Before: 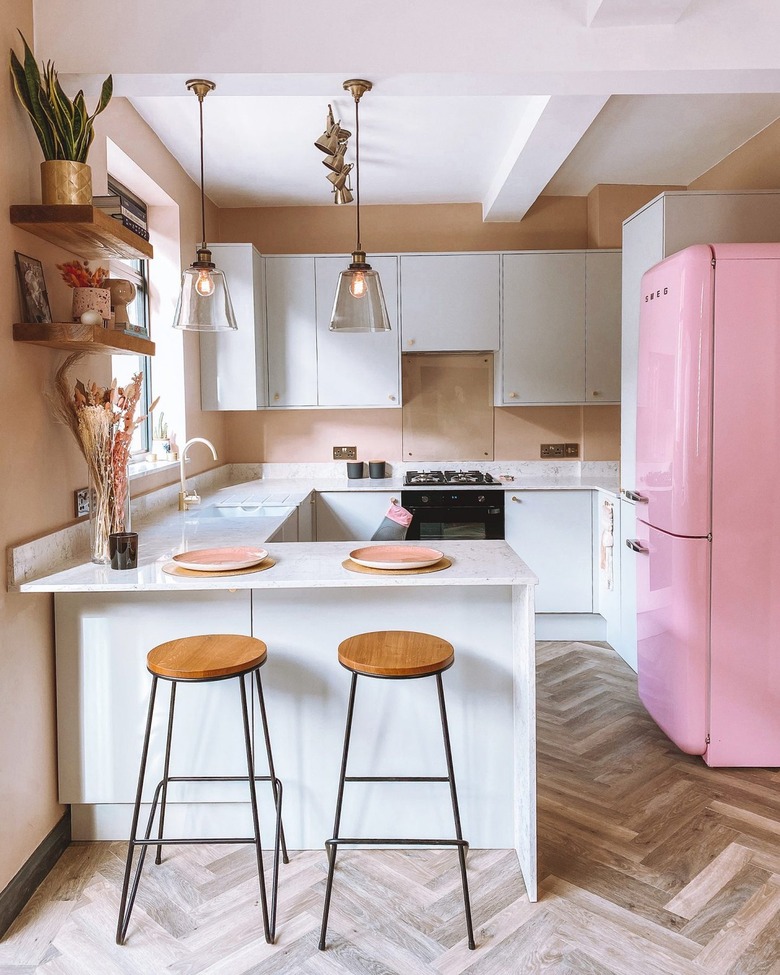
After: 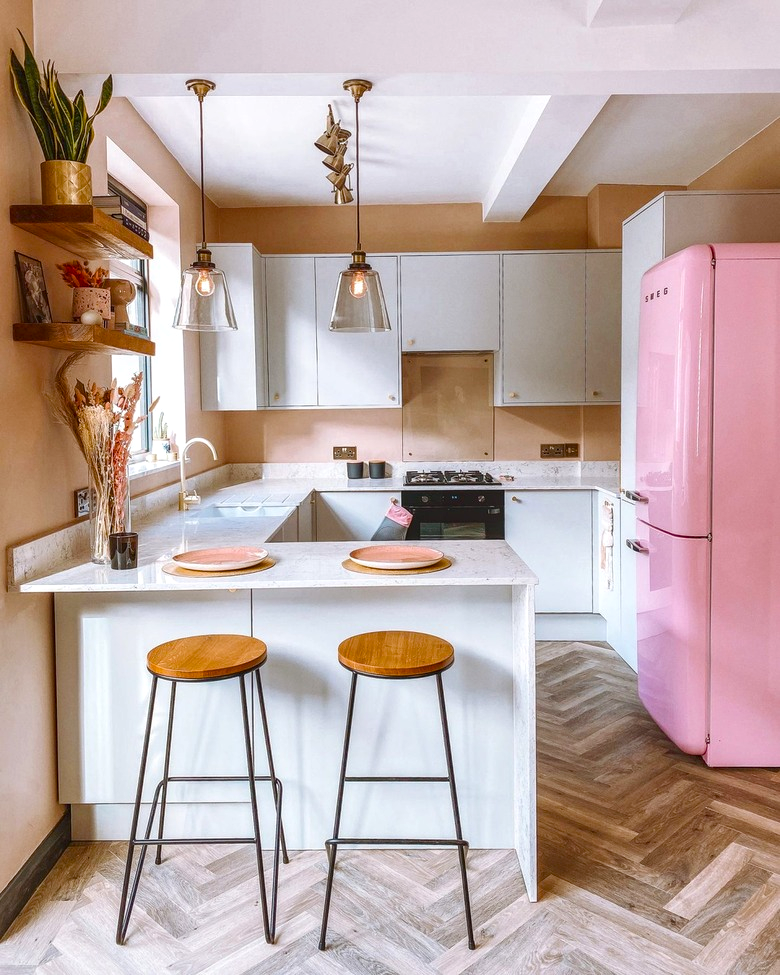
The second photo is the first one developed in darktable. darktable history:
local contrast: on, module defaults
color balance rgb: perceptual saturation grading › global saturation 35%, perceptual saturation grading › highlights -25%, perceptual saturation grading › shadows 25%, global vibrance 10%
